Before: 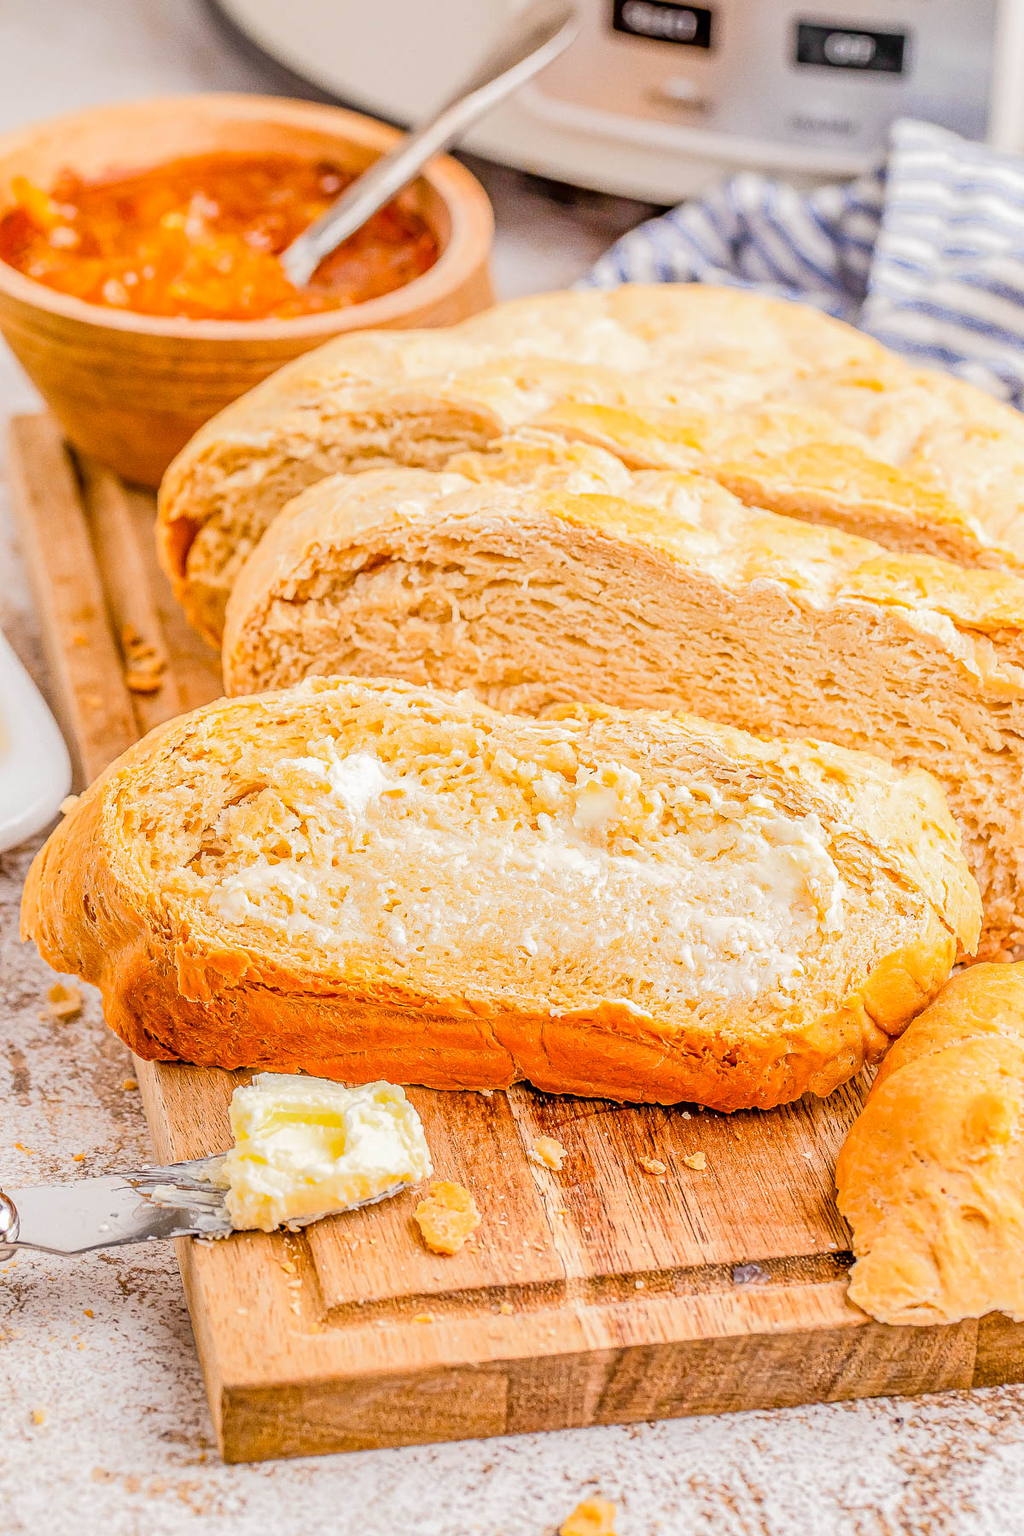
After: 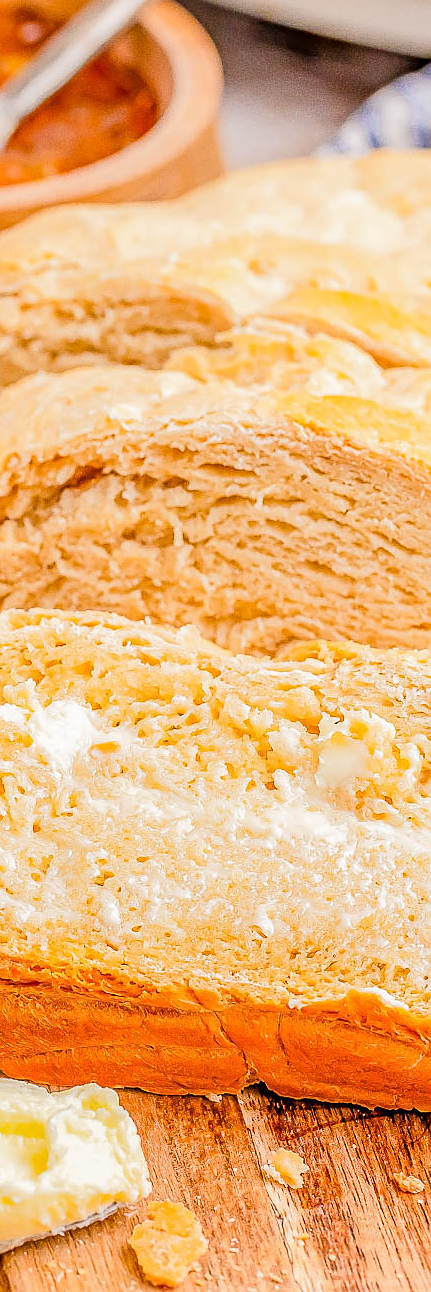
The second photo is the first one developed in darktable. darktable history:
crop and rotate: left 29.718%, top 10.214%, right 34.292%, bottom 17.971%
sharpen: radius 0.986
